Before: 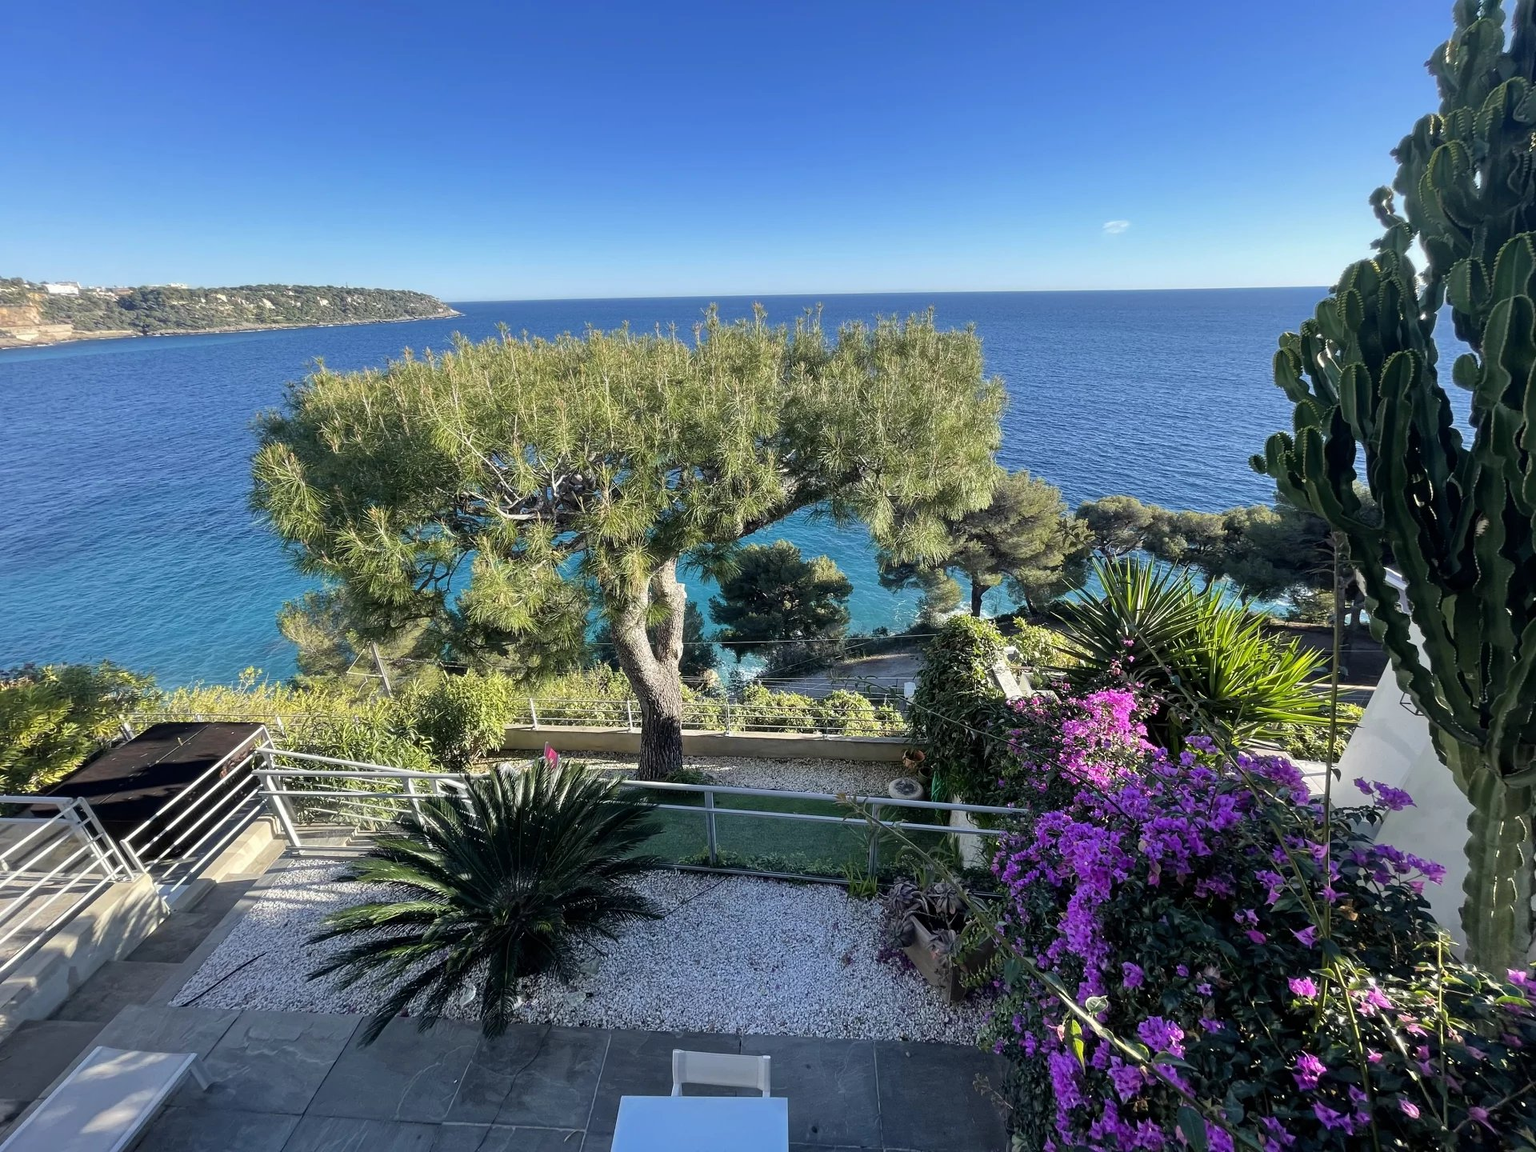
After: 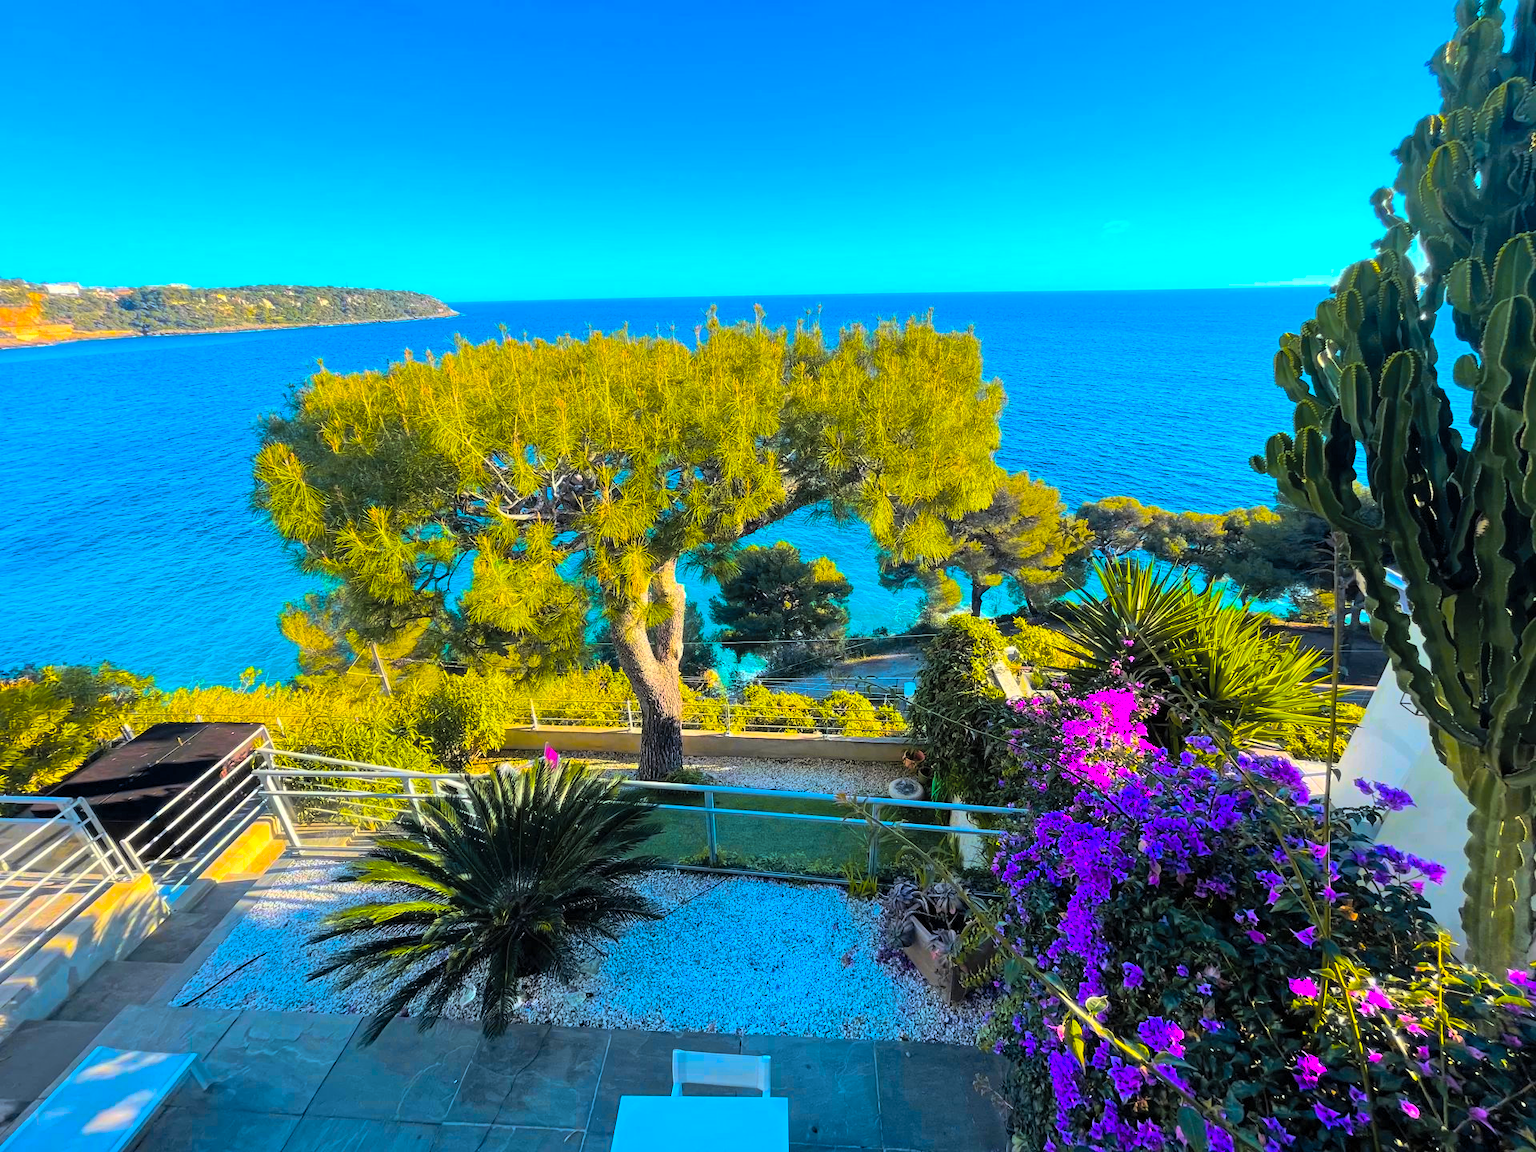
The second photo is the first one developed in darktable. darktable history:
global tonemap: drago (0.7, 100)
color balance rgb: linear chroma grading › highlights 100%, linear chroma grading › global chroma 23.41%, perceptual saturation grading › global saturation 35.38%, hue shift -10.68°, perceptual brilliance grading › highlights 47.25%, perceptual brilliance grading › mid-tones 22.2%, perceptual brilliance grading › shadows -5.93%
